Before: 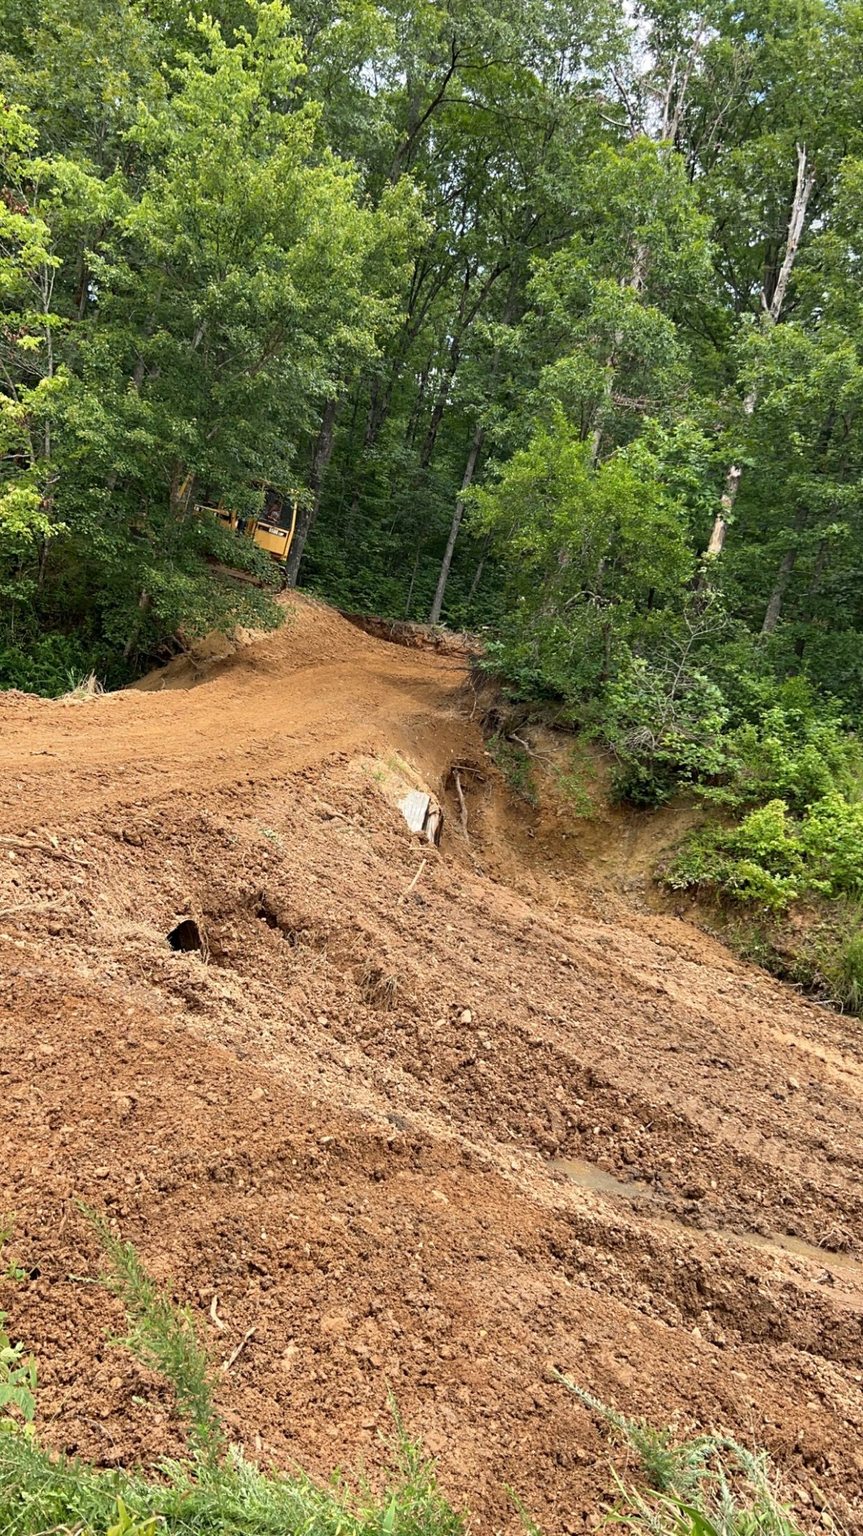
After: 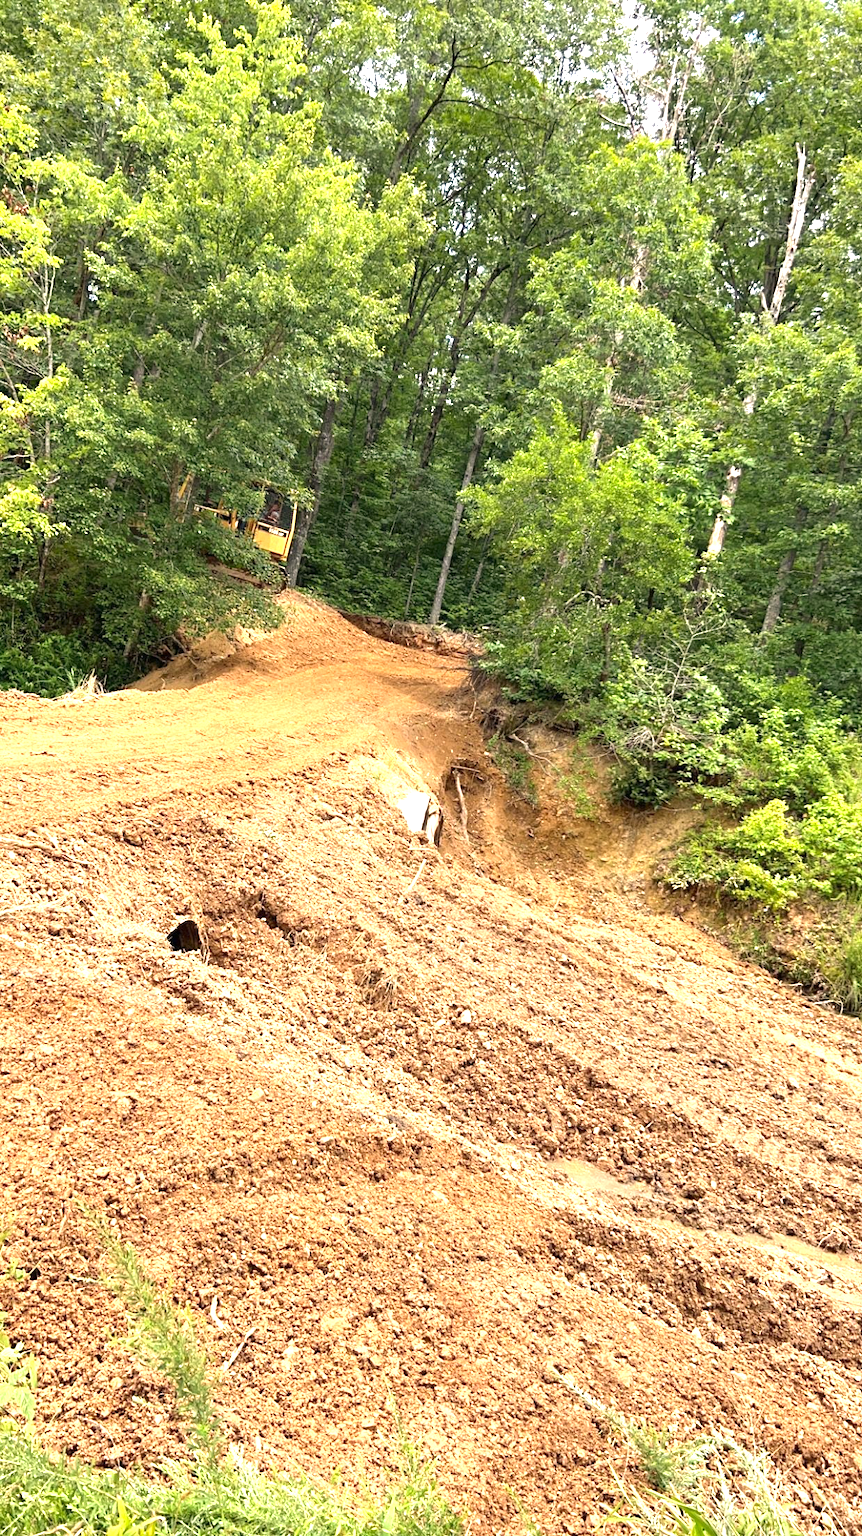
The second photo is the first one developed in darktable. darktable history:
color correction: highlights a* 3.71, highlights b* 5.08
exposure: black level correction 0, exposure 1.2 EV, compensate highlight preservation false
